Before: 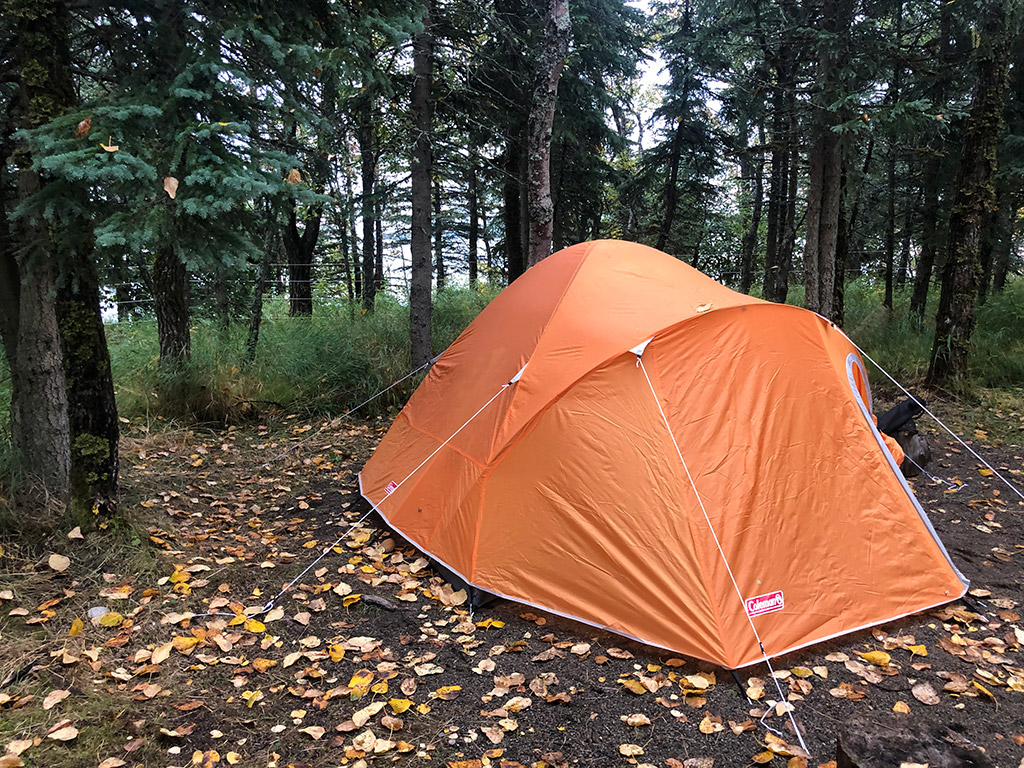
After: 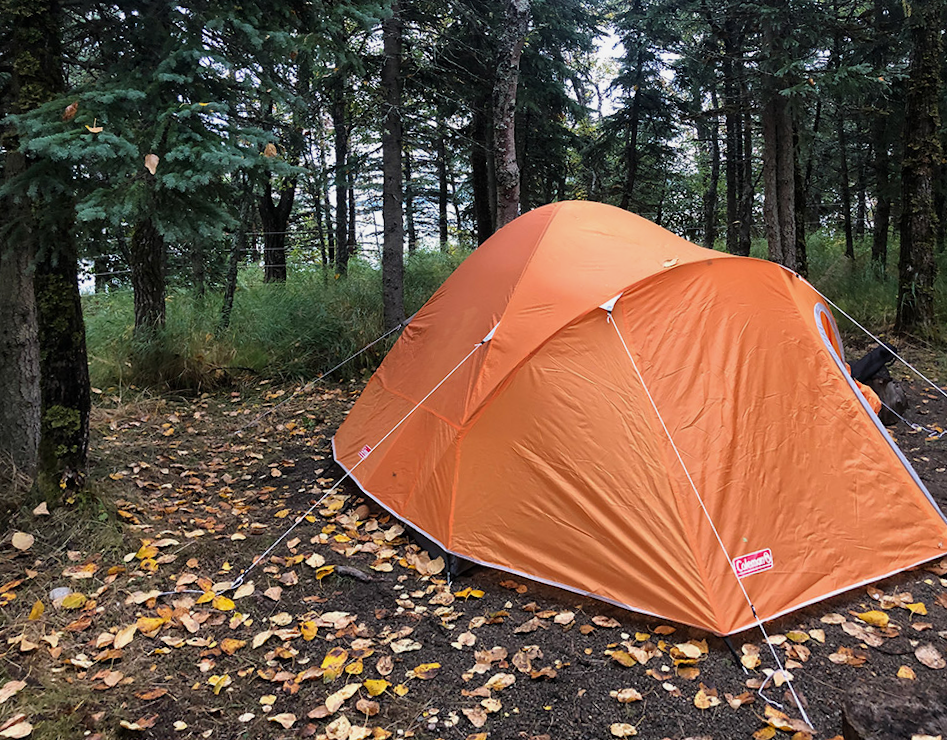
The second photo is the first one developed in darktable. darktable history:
rotate and perspective: rotation -1.68°, lens shift (vertical) -0.146, crop left 0.049, crop right 0.912, crop top 0.032, crop bottom 0.96
exposure: exposure -0.153 EV, compensate highlight preservation false
